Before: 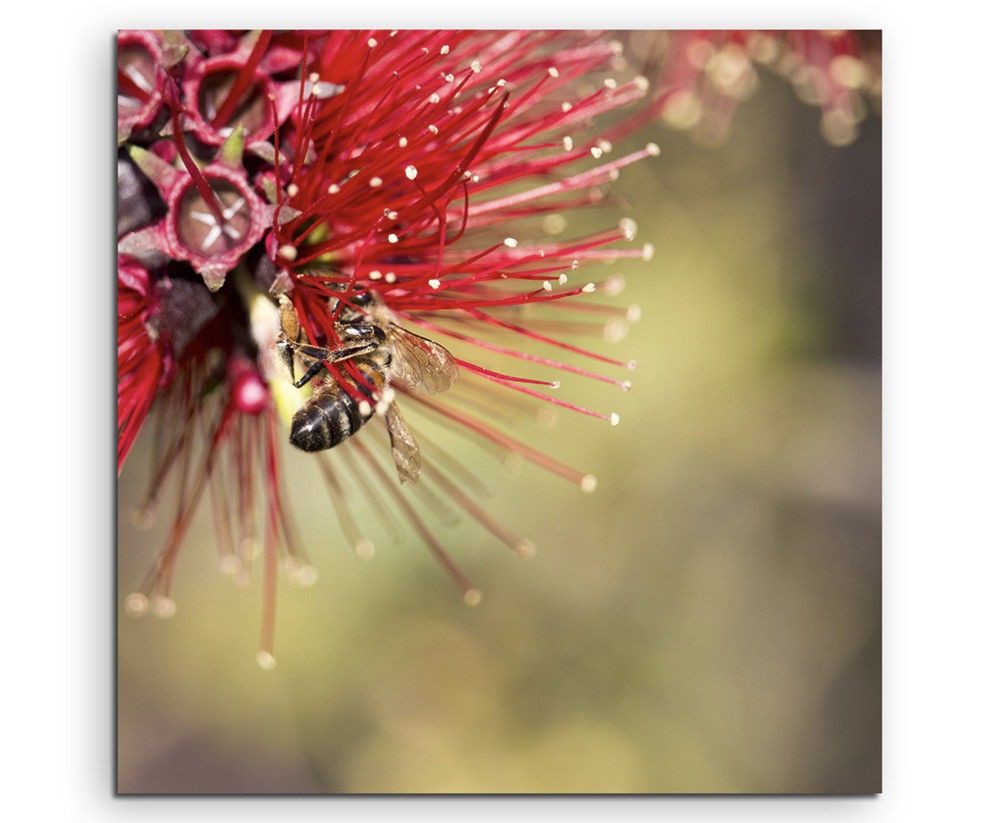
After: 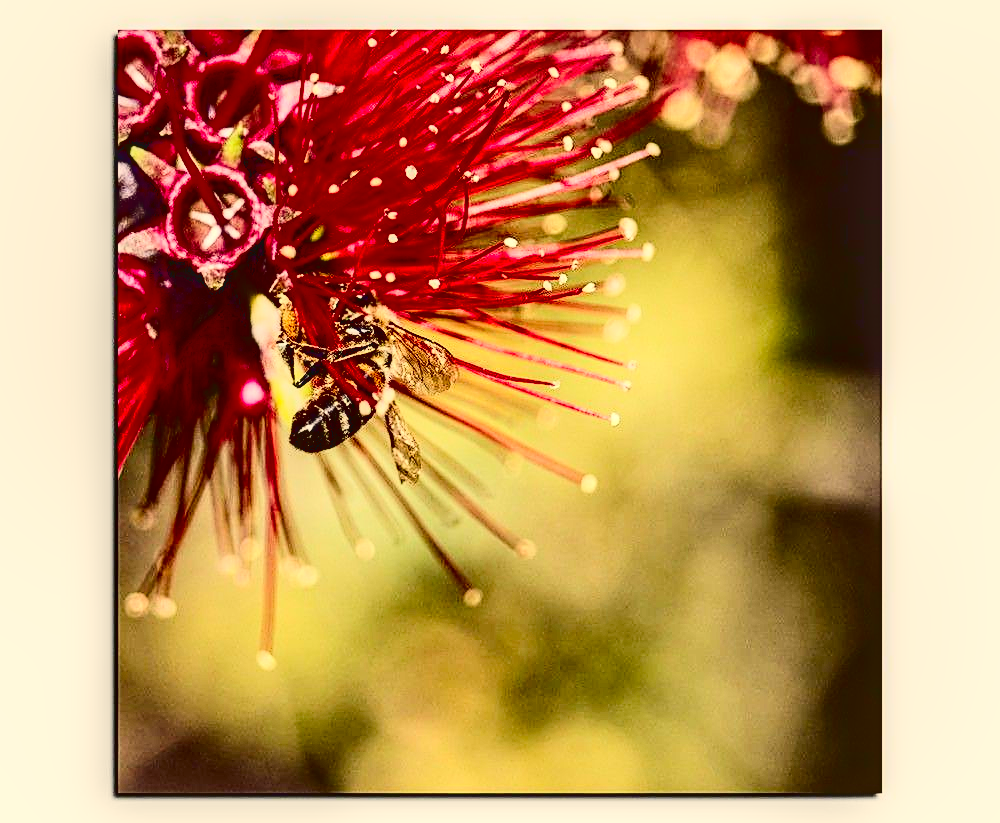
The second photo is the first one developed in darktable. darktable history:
local contrast: on, module defaults
contrast brightness saturation: contrast 0.754, brightness -0.98, saturation 0.999
tone equalizer: on, module defaults
sharpen: on, module defaults
exposure: black level correction 0, exposure 0.5 EV, compensate exposure bias true, compensate highlight preservation false
color balance rgb: highlights gain › chroma 3.084%, highlights gain › hue 78.22°, linear chroma grading › shadows -2.419%, linear chroma grading › highlights -14.394%, linear chroma grading › global chroma -9.496%, linear chroma grading › mid-tones -10.256%, perceptual saturation grading › global saturation 20%, perceptual saturation grading › highlights -25.249%, perceptual saturation grading › shadows 50.187%, contrast -20.028%
